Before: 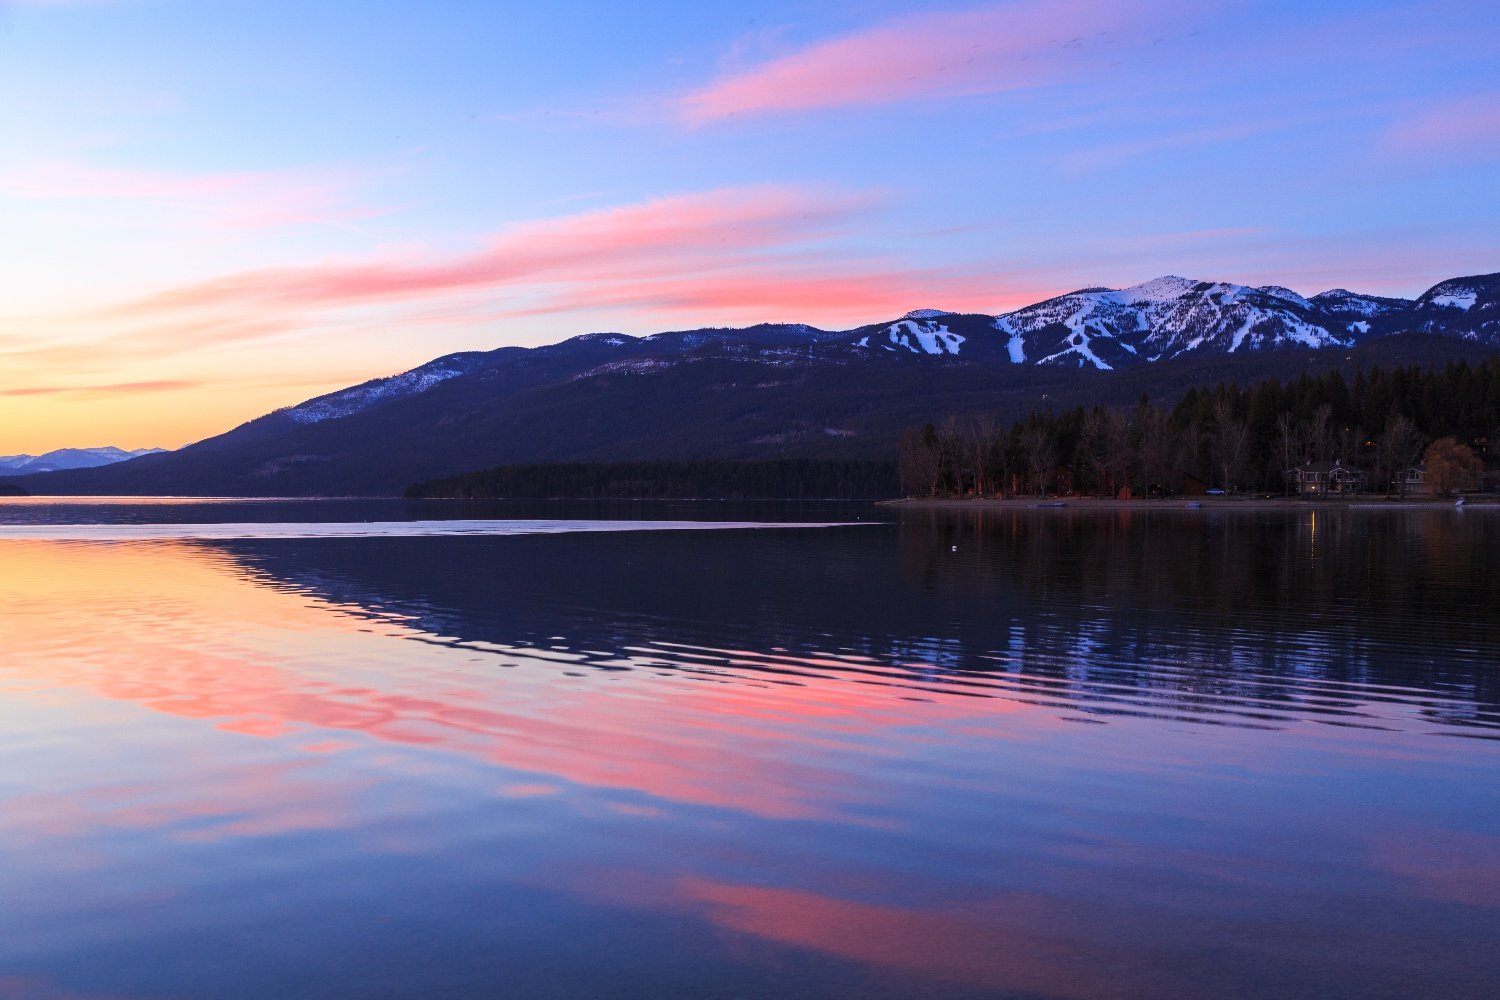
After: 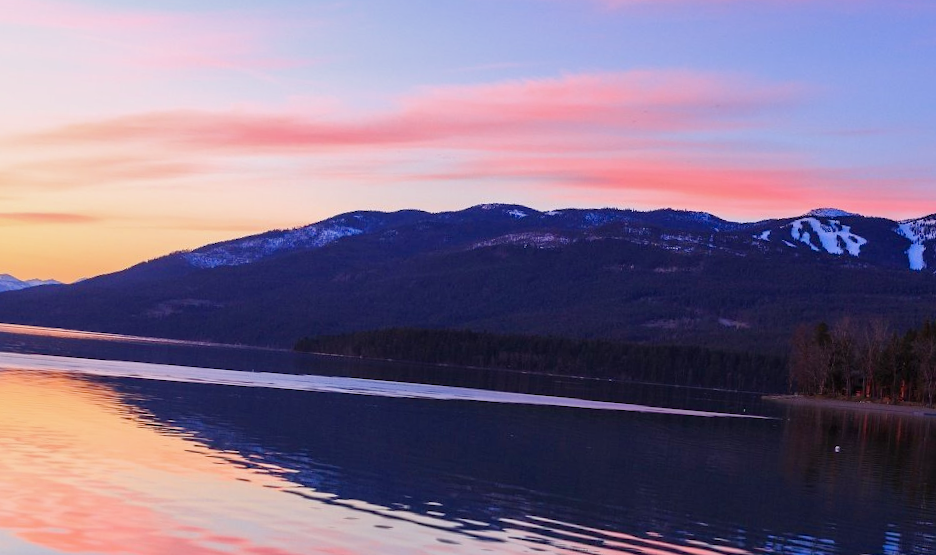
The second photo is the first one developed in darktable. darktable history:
graduated density: density 0.38 EV, hardness 21%, rotation -6.11°, saturation 32%
crop and rotate: angle -4.99°, left 2.122%, top 6.945%, right 27.566%, bottom 30.519%
color balance rgb: perceptual saturation grading › global saturation 20%, perceptual saturation grading › highlights -25%, perceptual saturation grading › shadows 25%
shadows and highlights: shadows 25, highlights -25
